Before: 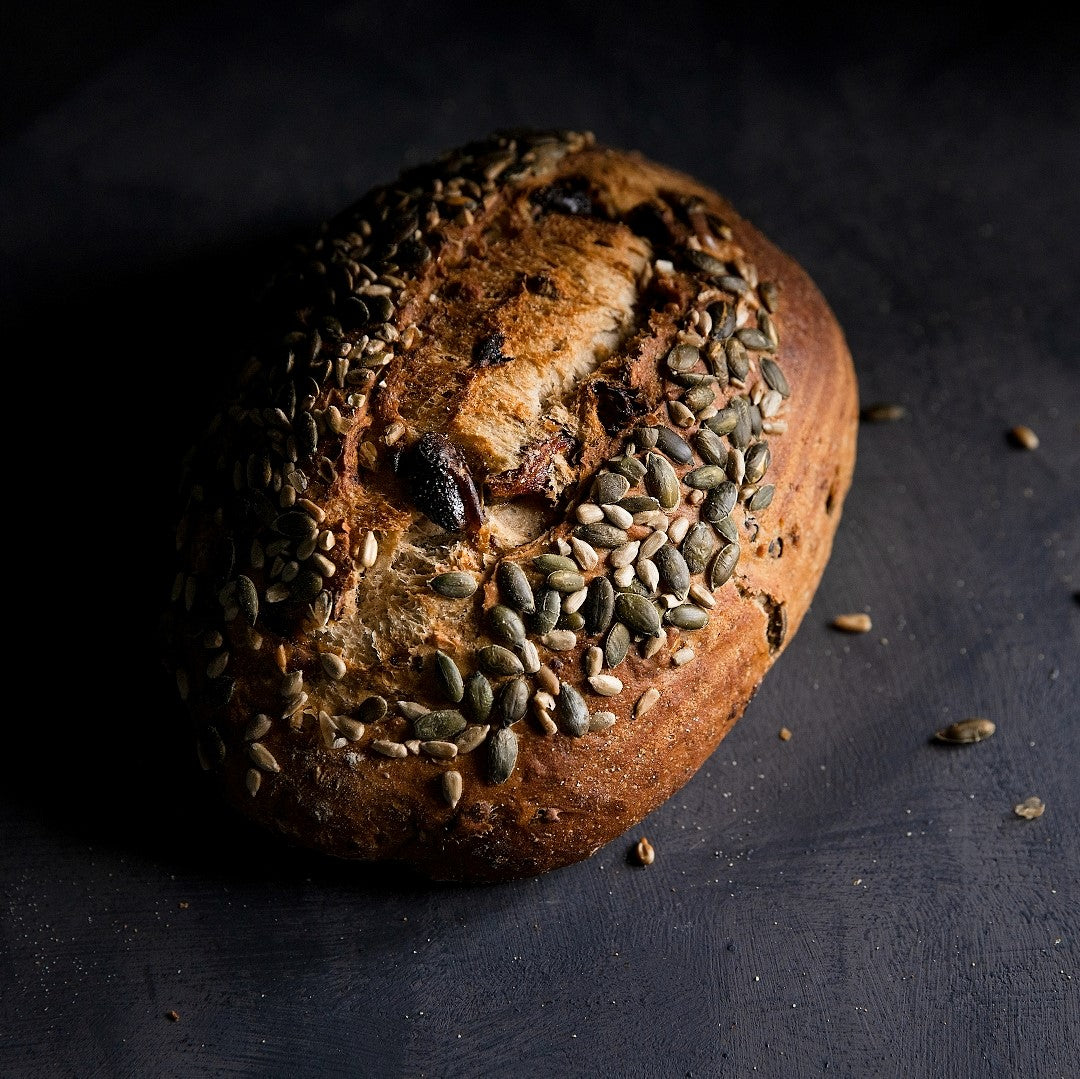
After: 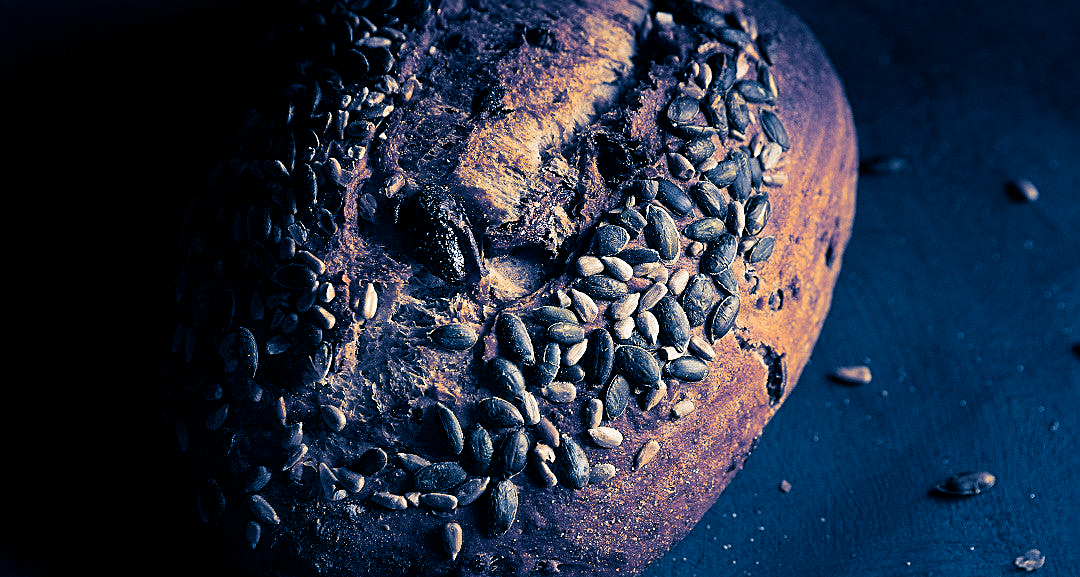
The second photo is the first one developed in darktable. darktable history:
color contrast: green-magenta contrast 1.2, blue-yellow contrast 1.2
crop and rotate: top 23.043%, bottom 23.437%
split-toning: shadows › hue 226.8°, shadows › saturation 1, highlights › saturation 0, balance -61.41
sharpen: on, module defaults
